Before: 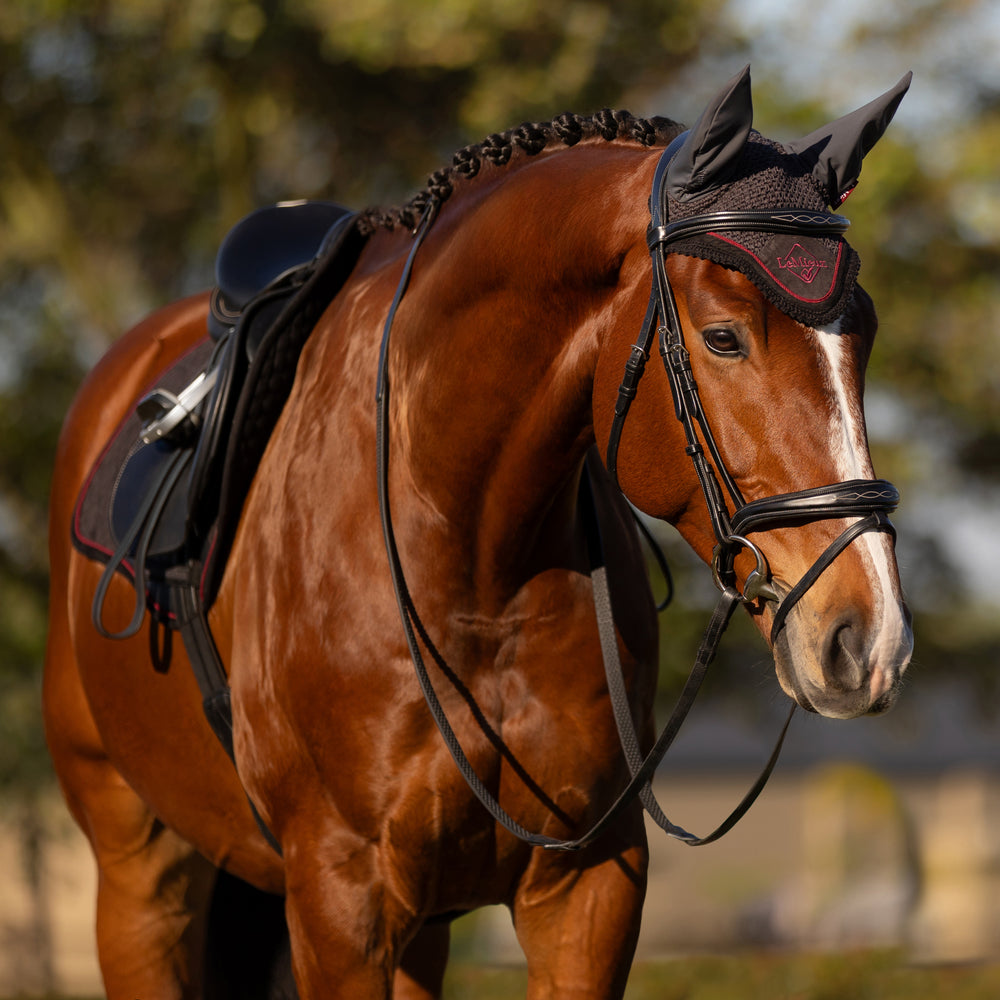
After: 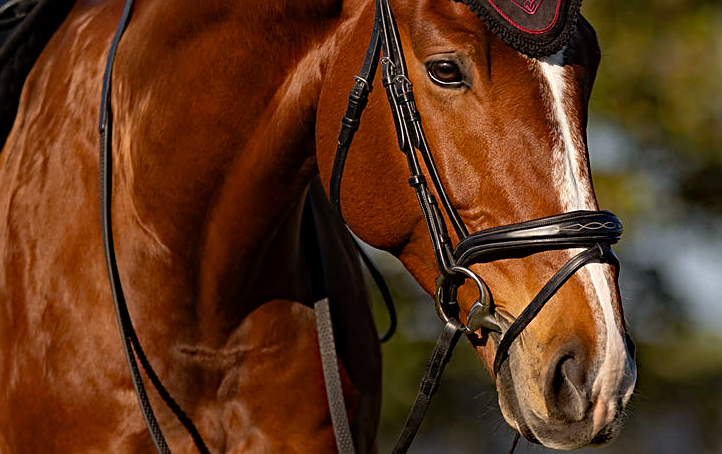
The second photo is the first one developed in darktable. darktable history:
crop and rotate: left 27.739%, top 26.94%, bottom 27.593%
haze removal: strength 0.495, distance 0.425, compatibility mode true, adaptive false
sharpen: on, module defaults
